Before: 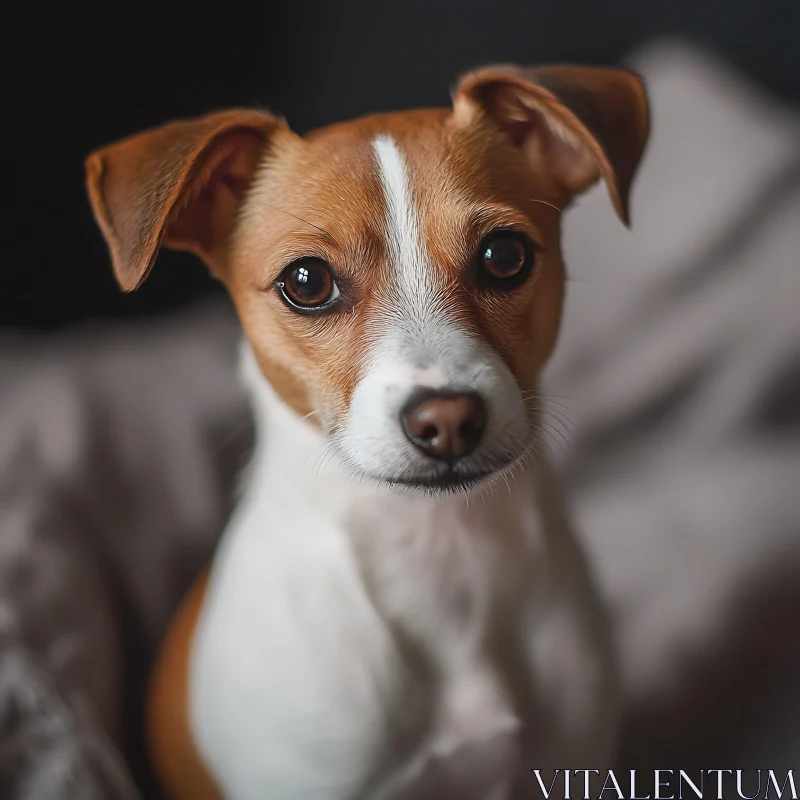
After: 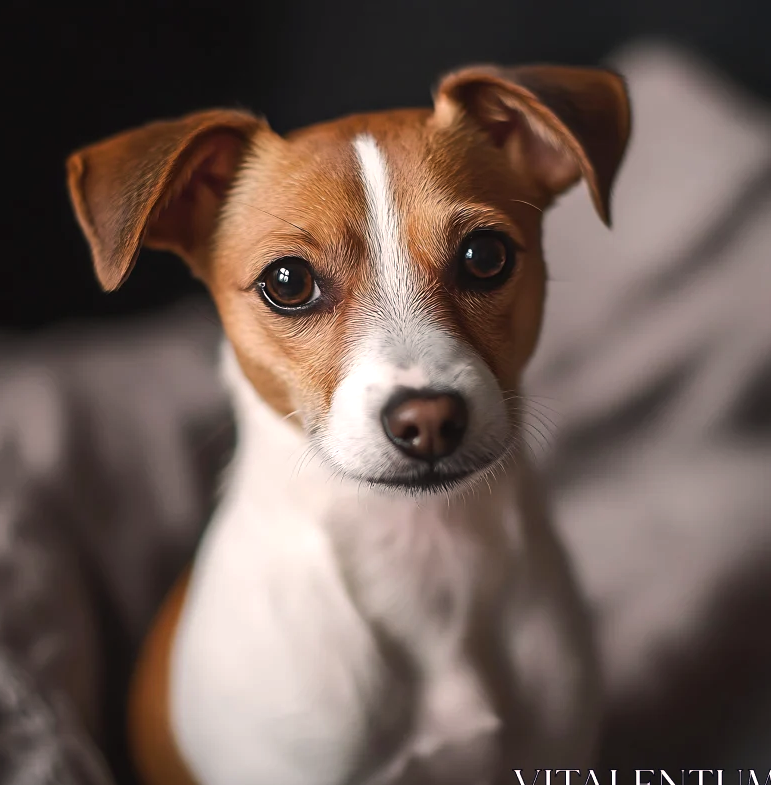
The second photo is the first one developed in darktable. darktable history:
tone equalizer: -8 EV -0.424 EV, -7 EV -0.403 EV, -6 EV -0.298 EV, -5 EV -0.242 EV, -3 EV 0.223 EV, -2 EV 0.308 EV, -1 EV 0.409 EV, +0 EV 0.405 EV, edges refinement/feathering 500, mask exposure compensation -1.57 EV, preserve details no
crop and rotate: left 2.583%, right 1.034%, bottom 1.83%
color correction: highlights a* 5.85, highlights b* 4.78
